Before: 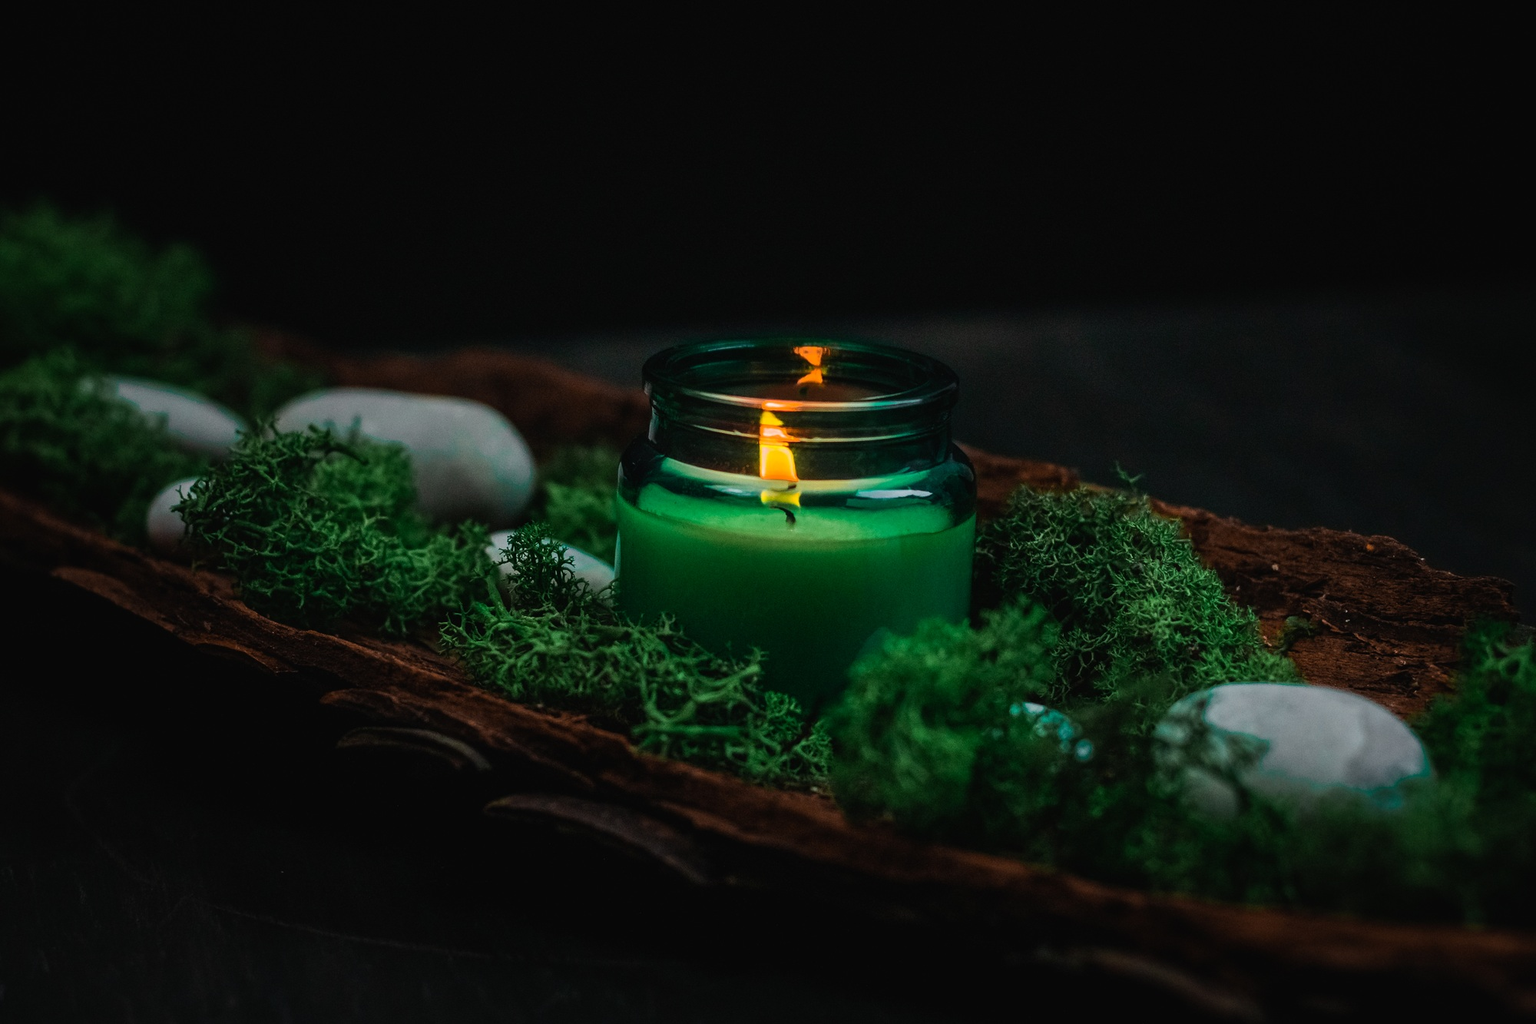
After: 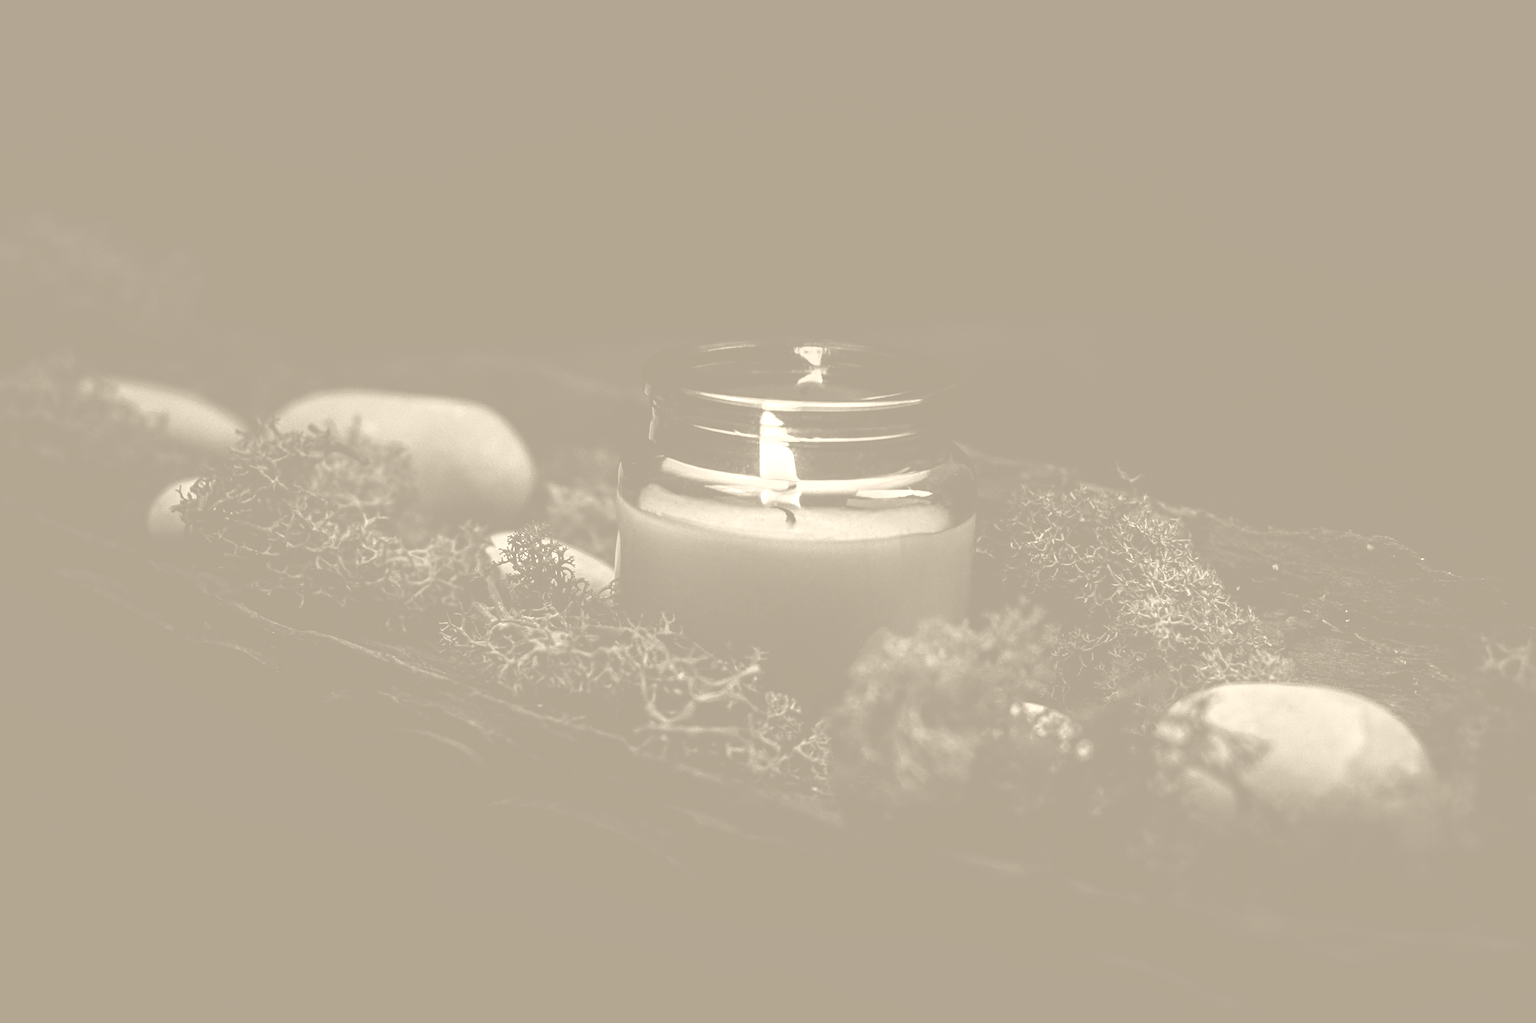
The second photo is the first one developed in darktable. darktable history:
tone equalizer: on, module defaults
contrast brightness saturation: contrast 0.28
contrast equalizer: y [[0.439, 0.44, 0.442, 0.457, 0.493, 0.498], [0.5 ×6], [0.5 ×6], [0 ×6], [0 ×6]]
filmic rgb: black relative exposure -7.65 EV, white relative exposure 4.56 EV, hardness 3.61
colorize: hue 36°, saturation 71%, lightness 80.79%
exposure: compensate highlight preservation false
